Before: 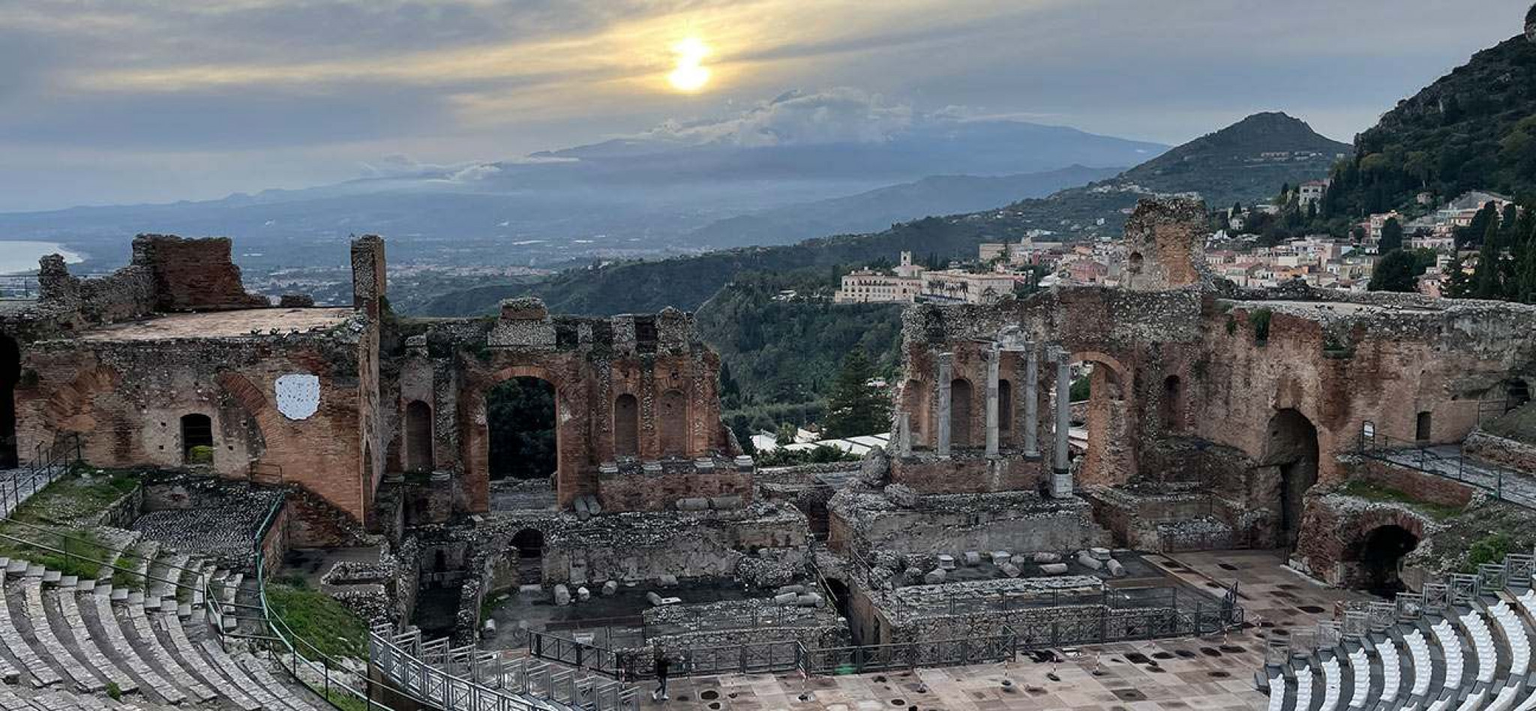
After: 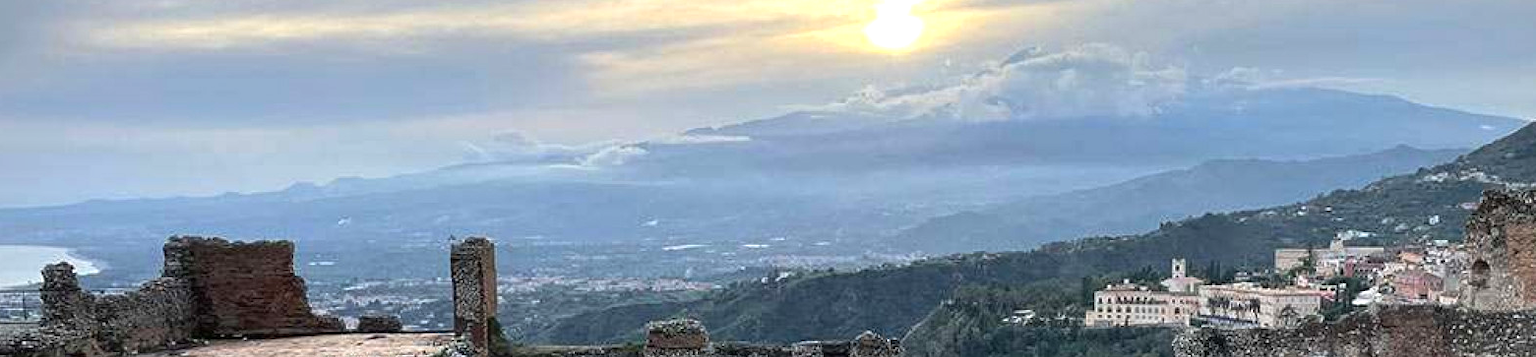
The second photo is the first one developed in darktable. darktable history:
crop: left 0.524%, top 7.629%, right 23.24%, bottom 54.038%
base curve: curves: ch0 [(0, 0) (0.303, 0.277) (1, 1)], preserve colors none
exposure: black level correction 0, exposure 0.68 EV, compensate highlight preservation false
vignetting: brightness -0.183, saturation -0.293, center (-0.013, 0), dithering 16-bit output
